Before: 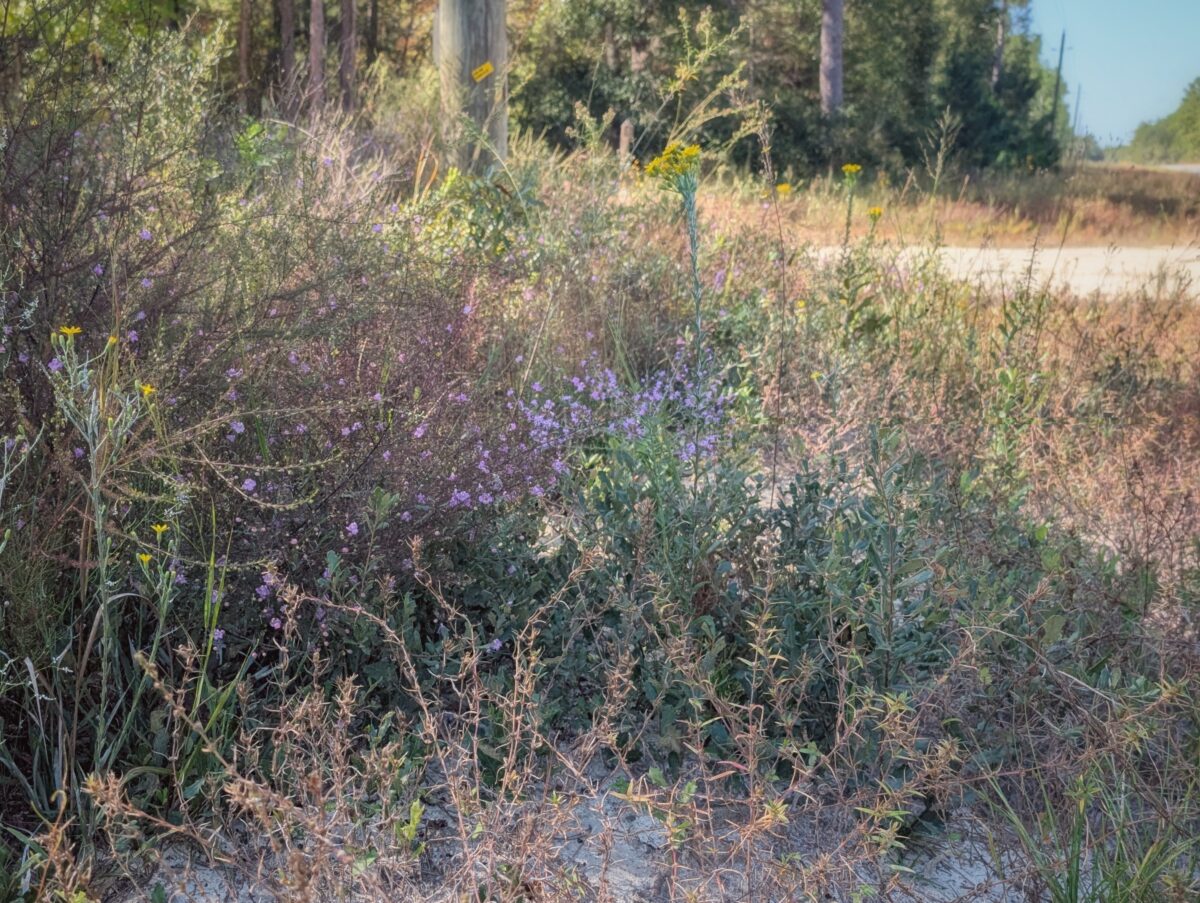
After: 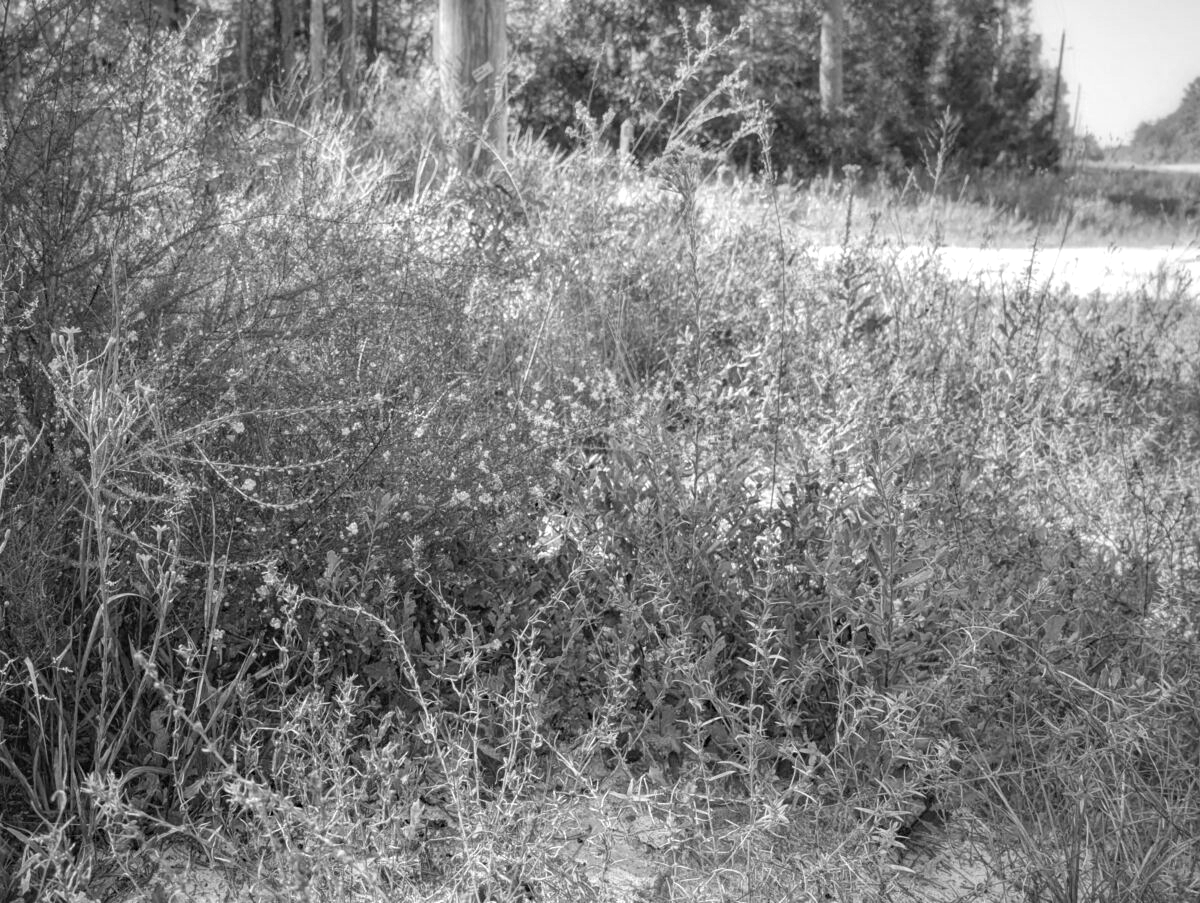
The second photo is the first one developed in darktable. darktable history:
exposure: black level correction 0, exposure 0.7 EV, compensate exposure bias true, compensate highlight preservation false
haze removal: on, module defaults
color calibration: output gray [0.28, 0.41, 0.31, 0], gray › normalize channels true, illuminant same as pipeline (D50), adaptation XYZ, x 0.346, y 0.359, gamut compression 0
